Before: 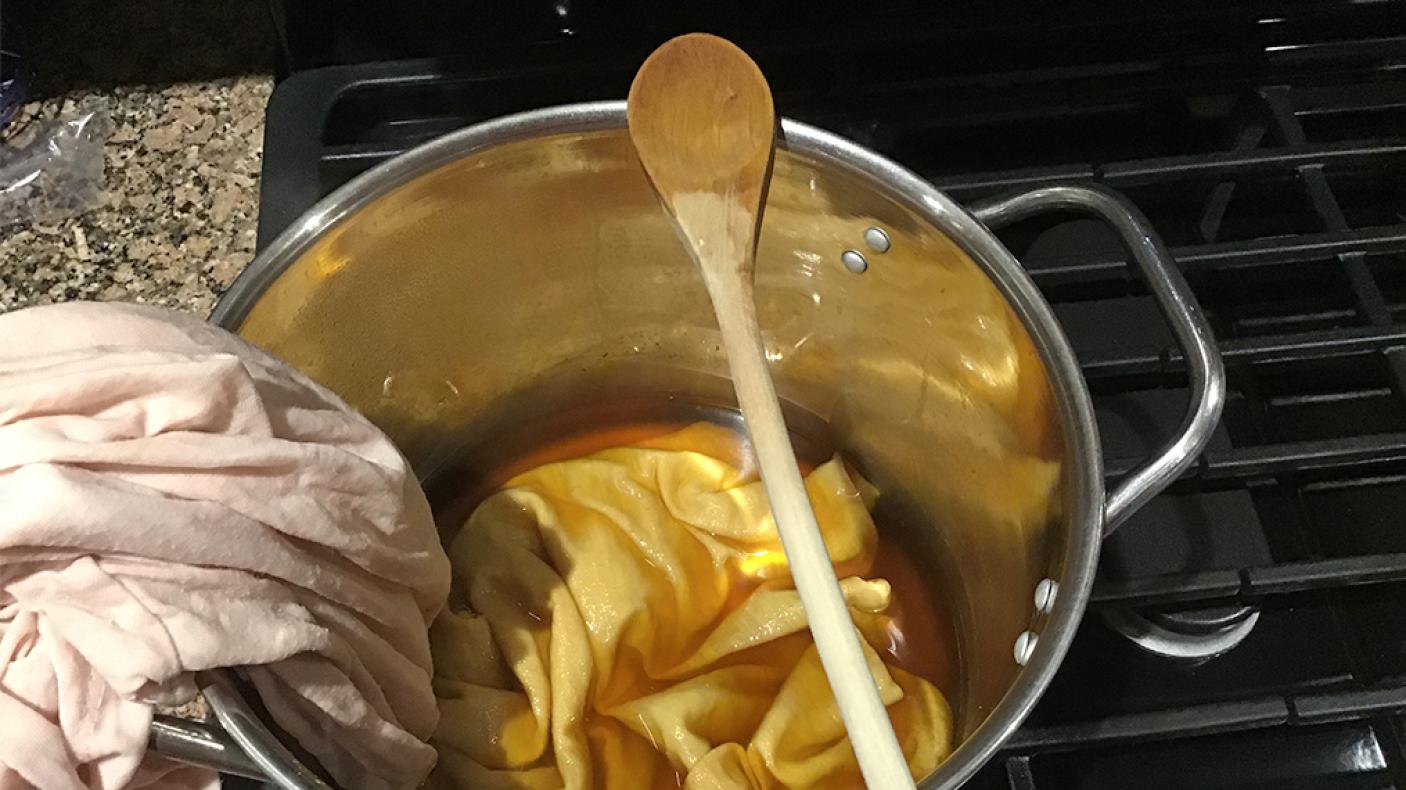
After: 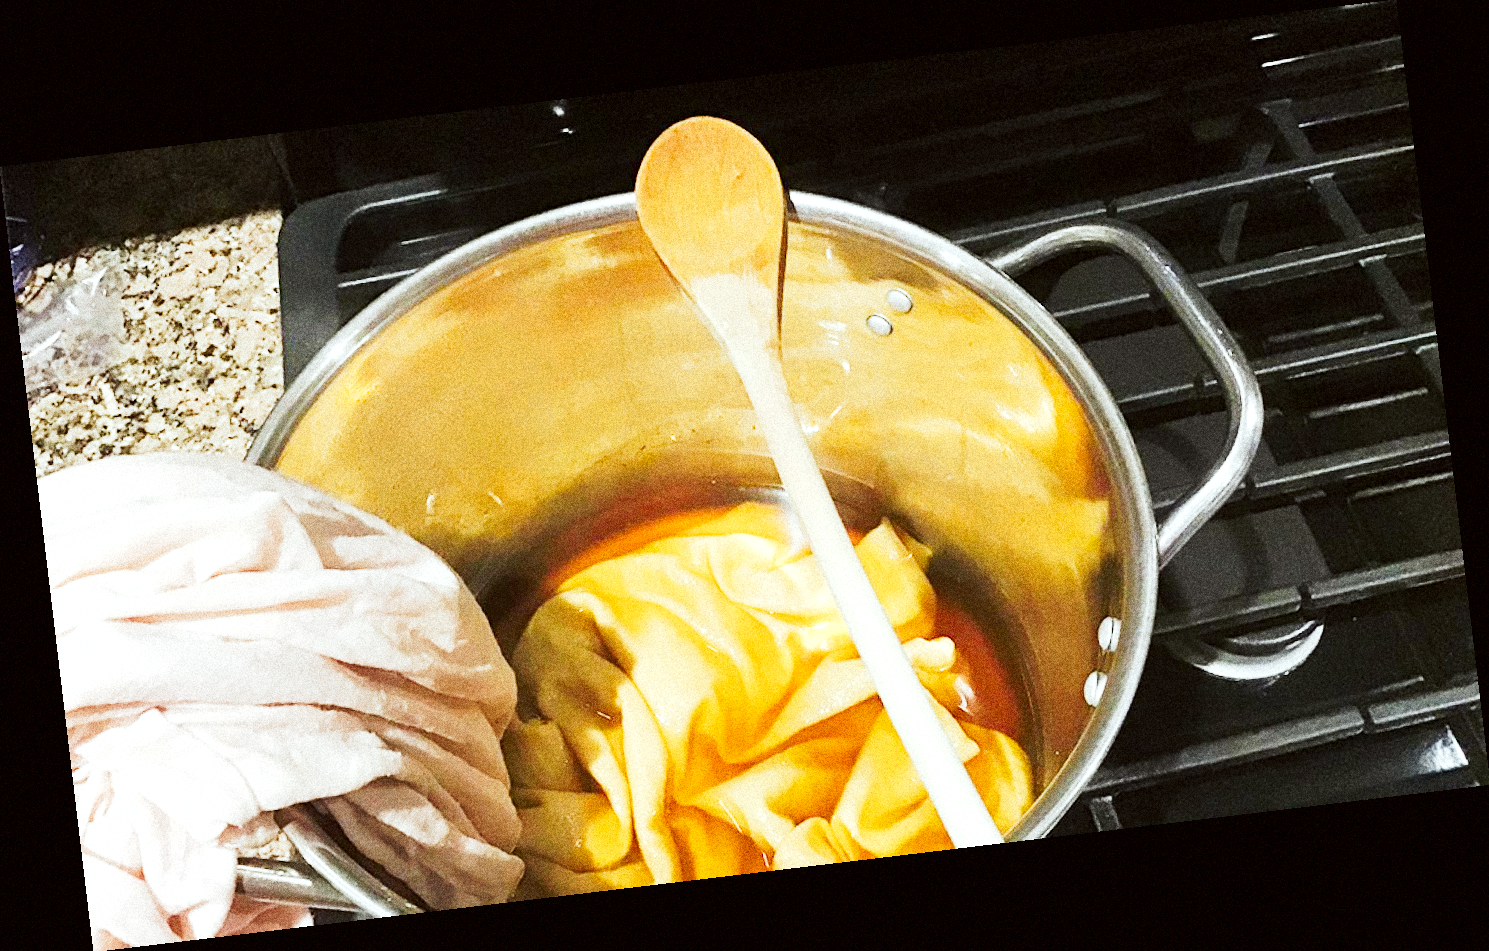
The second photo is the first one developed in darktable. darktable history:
exposure: black level correction 0.001, exposure 0.5 EV, compensate exposure bias true, compensate highlight preservation false
rotate and perspective: rotation -6.83°, automatic cropping off
grain: coarseness 14.49 ISO, strength 48.04%, mid-tones bias 35%
color correction: highlights a* -2.73, highlights b* -2.09, shadows a* 2.41, shadows b* 2.73
tone curve: curves: ch0 [(0, 0) (0.003, 0.004) (0.011, 0.015) (0.025, 0.034) (0.044, 0.061) (0.069, 0.095) (0.1, 0.137) (0.136, 0.186) (0.177, 0.243) (0.224, 0.307) (0.277, 0.416) (0.335, 0.533) (0.399, 0.641) (0.468, 0.748) (0.543, 0.829) (0.623, 0.886) (0.709, 0.924) (0.801, 0.951) (0.898, 0.975) (1, 1)], preserve colors none
